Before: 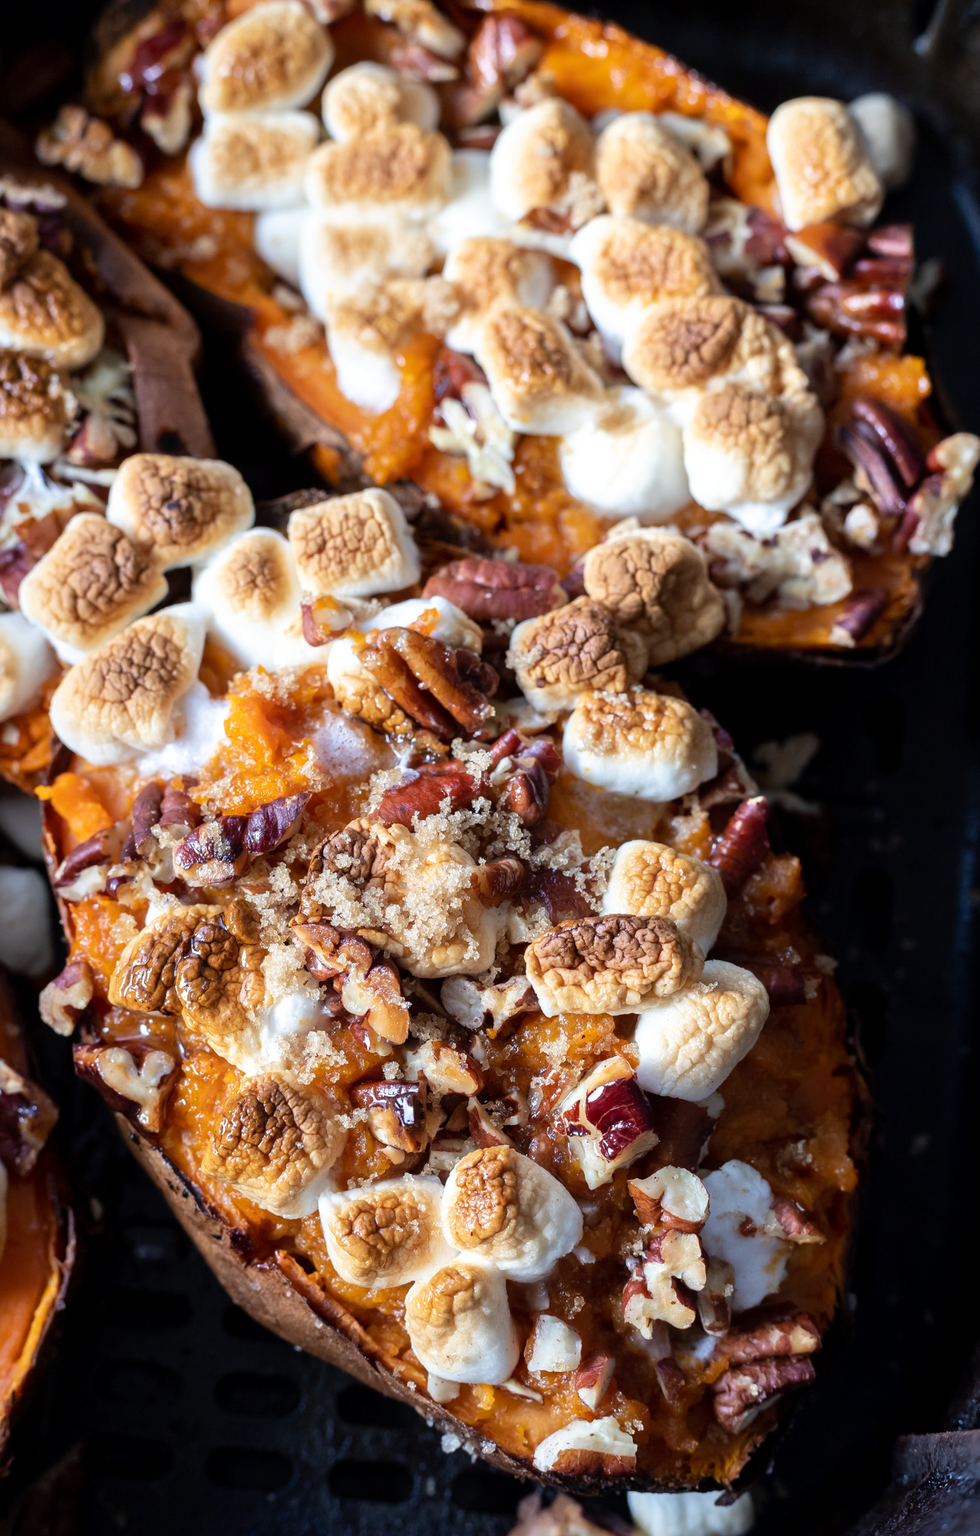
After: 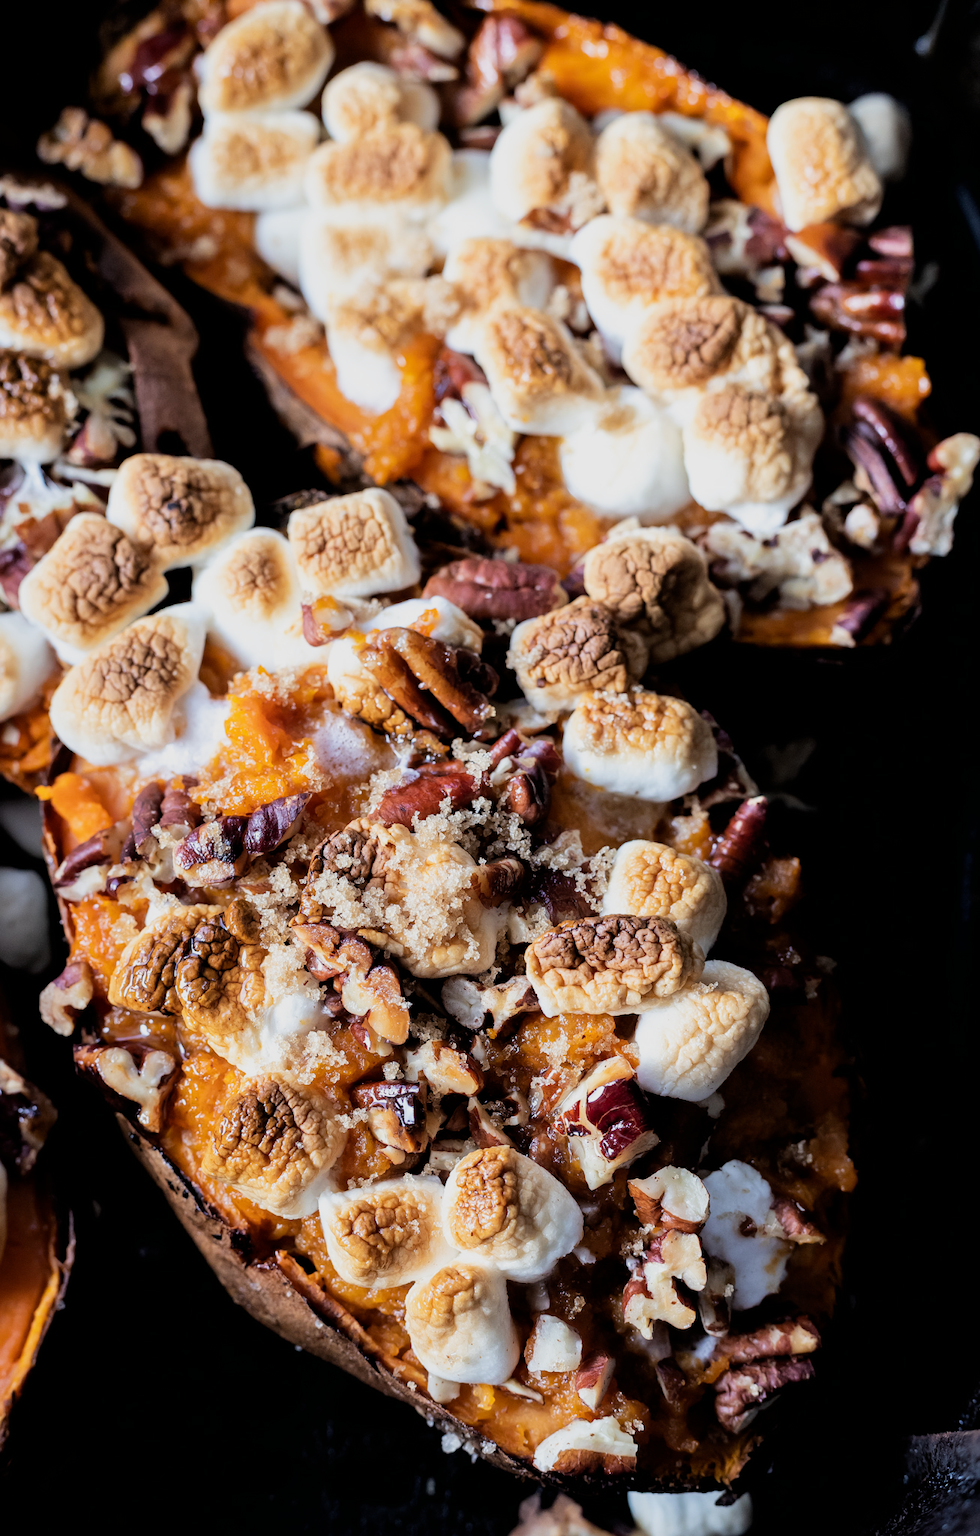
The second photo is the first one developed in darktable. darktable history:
filmic rgb: black relative exposure -5.14 EV, white relative exposure 3.56 EV, hardness 3.19, contrast 1.199, highlights saturation mix -49.8%
